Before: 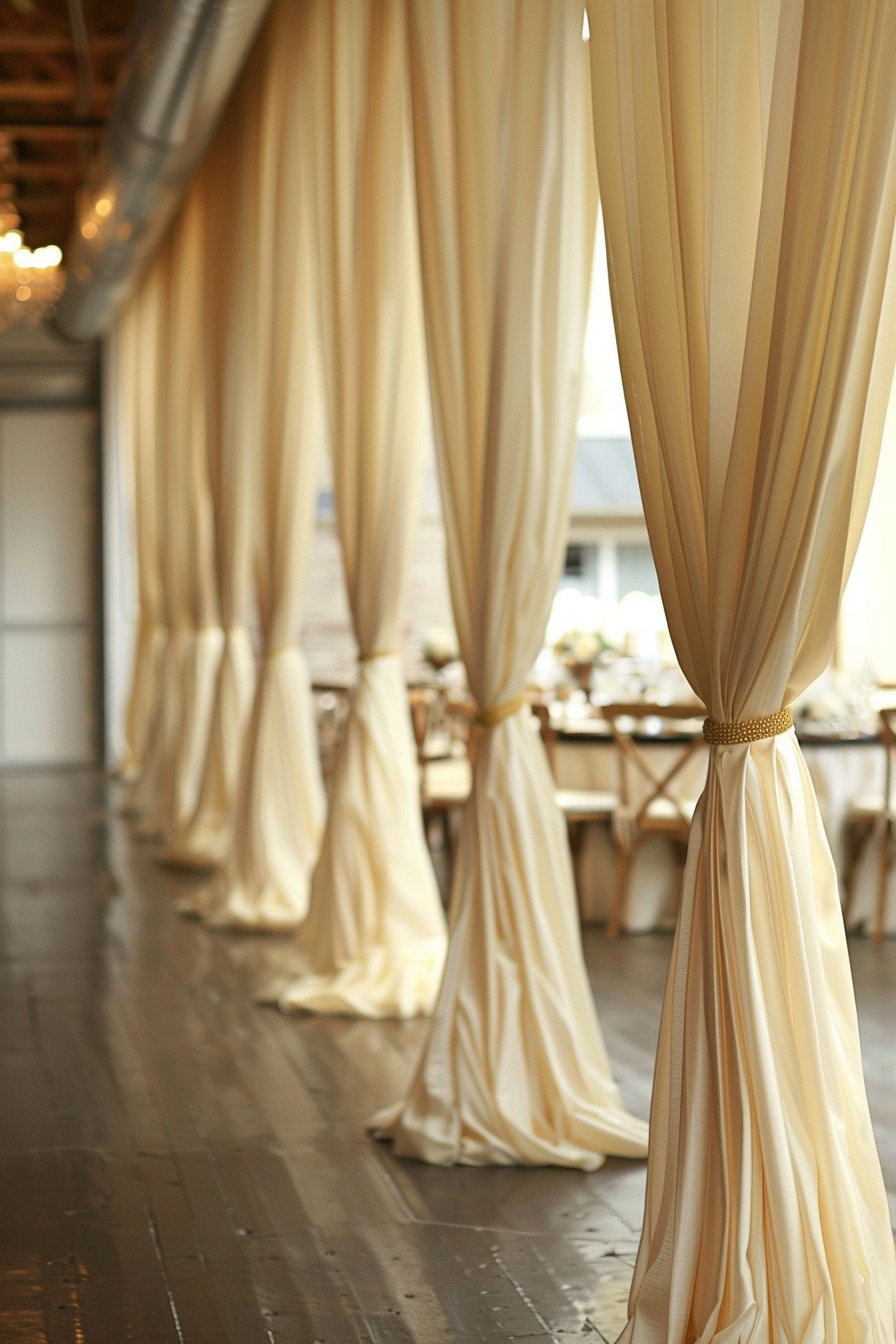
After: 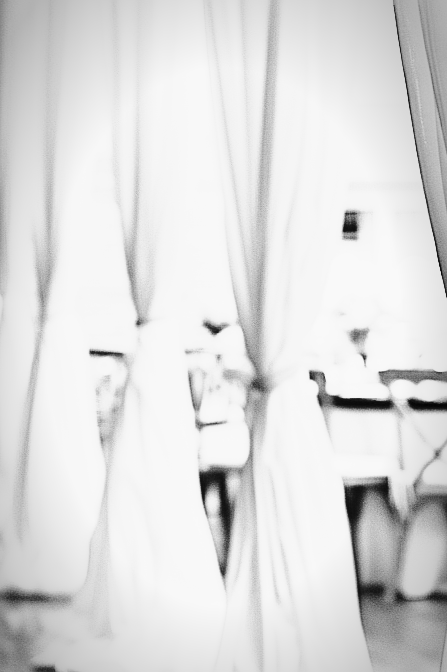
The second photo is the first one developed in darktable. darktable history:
exposure: black level correction 0, exposure 1.2 EV, compensate exposure bias true, compensate highlight preservation false
haze removal: compatibility mode true, adaptive false
base curve: curves: ch0 [(0, 0.015) (0.085, 0.116) (0.134, 0.298) (0.19, 0.545) (0.296, 0.764) (0.599, 0.982) (1, 1)], preserve colors none
crop: left 25%, top 25%, right 25%, bottom 25%
vignetting: automatic ratio true
contrast brightness saturation: contrast -0.03, brightness -0.59, saturation -1
sharpen: on, module defaults
